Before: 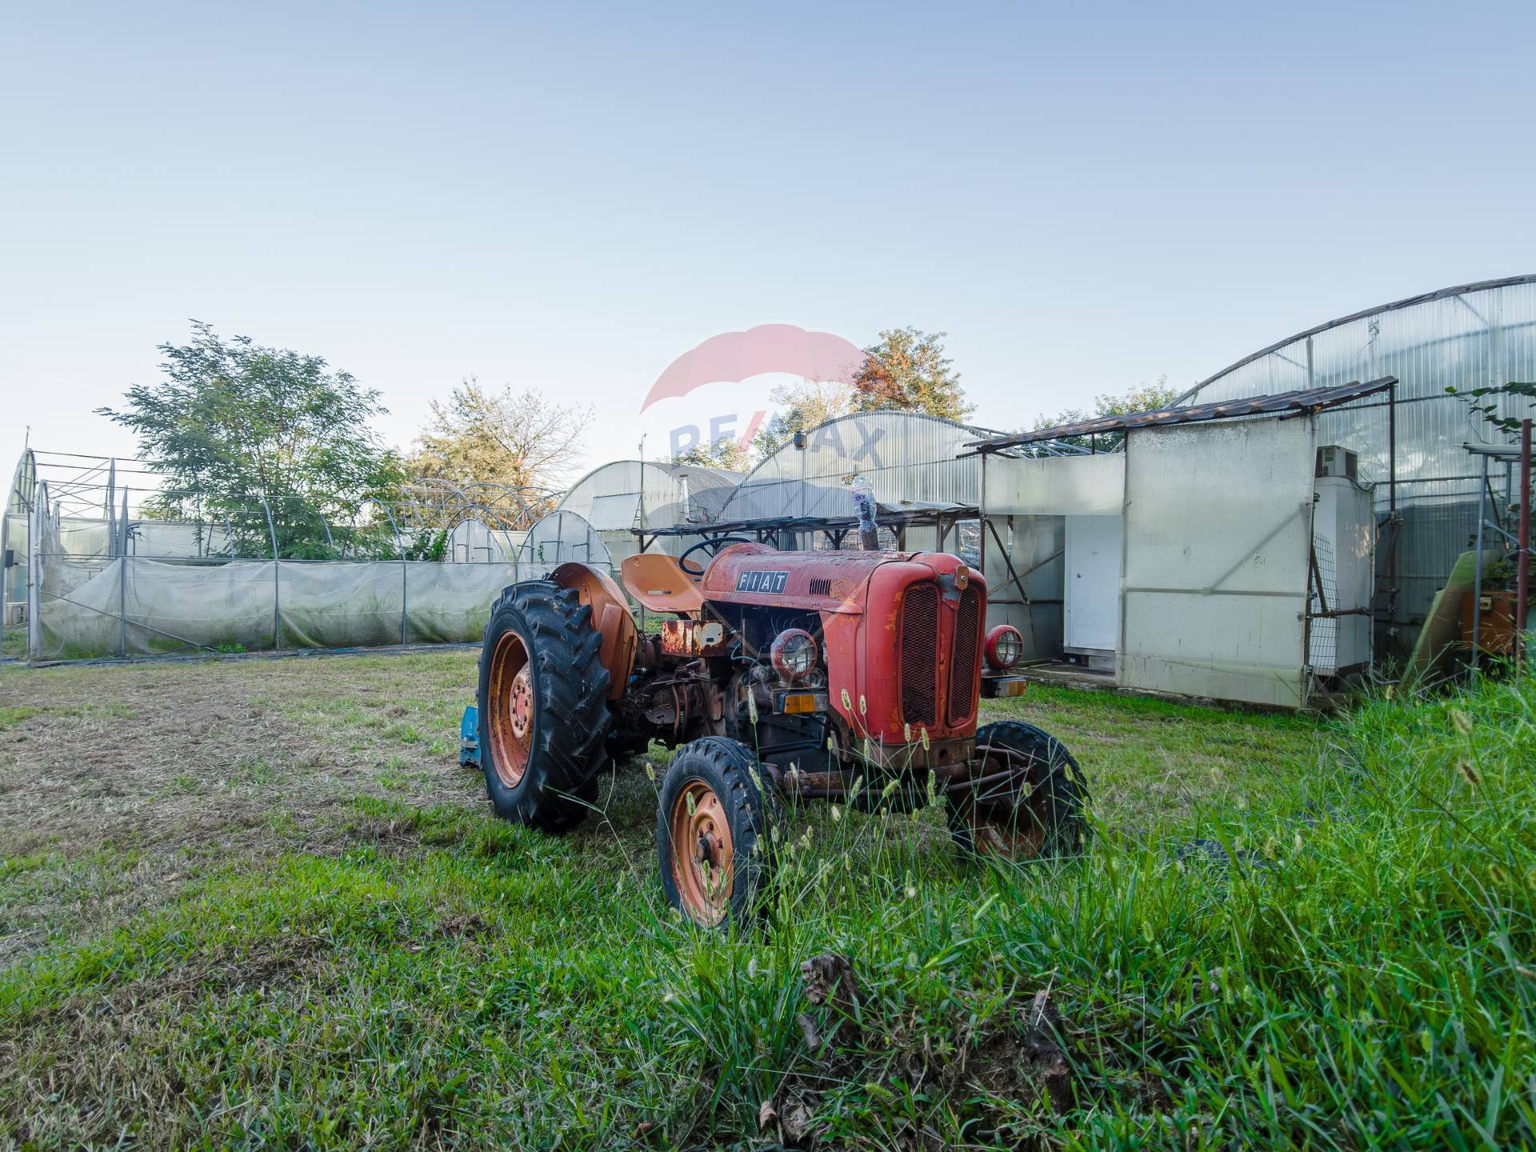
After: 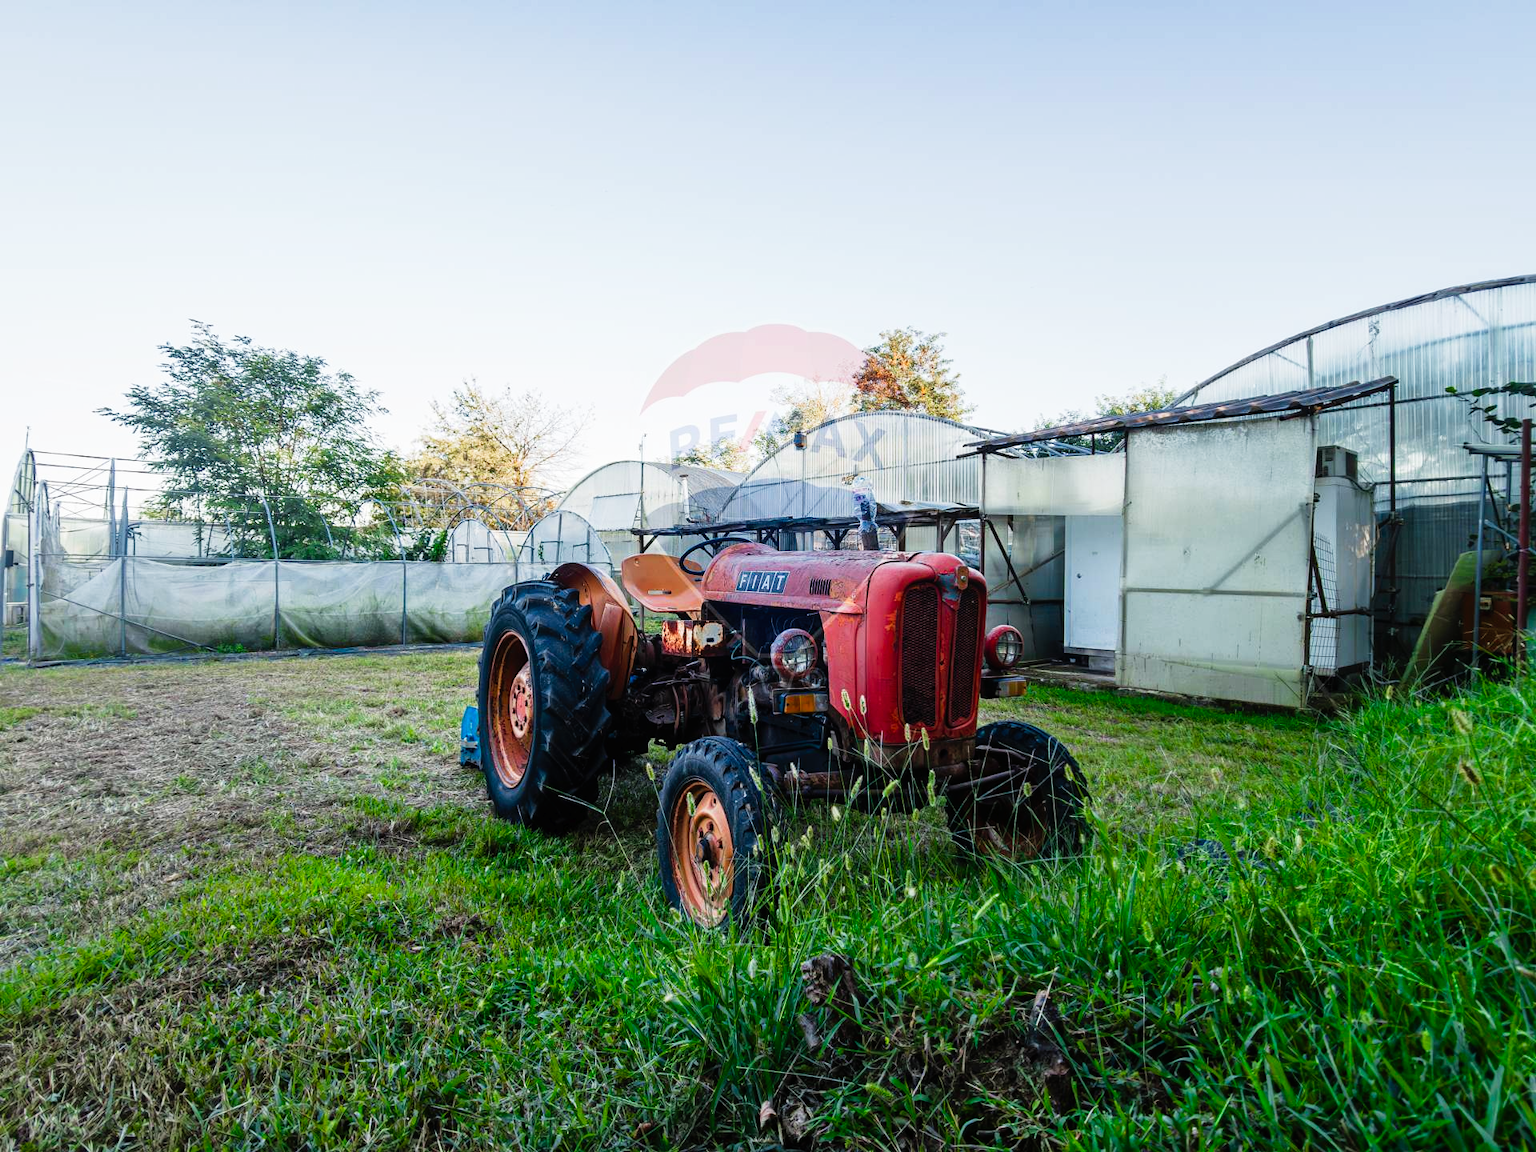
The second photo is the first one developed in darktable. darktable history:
tone curve: curves: ch0 [(0, 0) (0.003, 0.008) (0.011, 0.008) (0.025, 0.011) (0.044, 0.017) (0.069, 0.026) (0.1, 0.039) (0.136, 0.054) (0.177, 0.093) (0.224, 0.15) (0.277, 0.21) (0.335, 0.285) (0.399, 0.366) (0.468, 0.462) (0.543, 0.564) (0.623, 0.679) (0.709, 0.79) (0.801, 0.883) (0.898, 0.95) (1, 1)], preserve colors none
